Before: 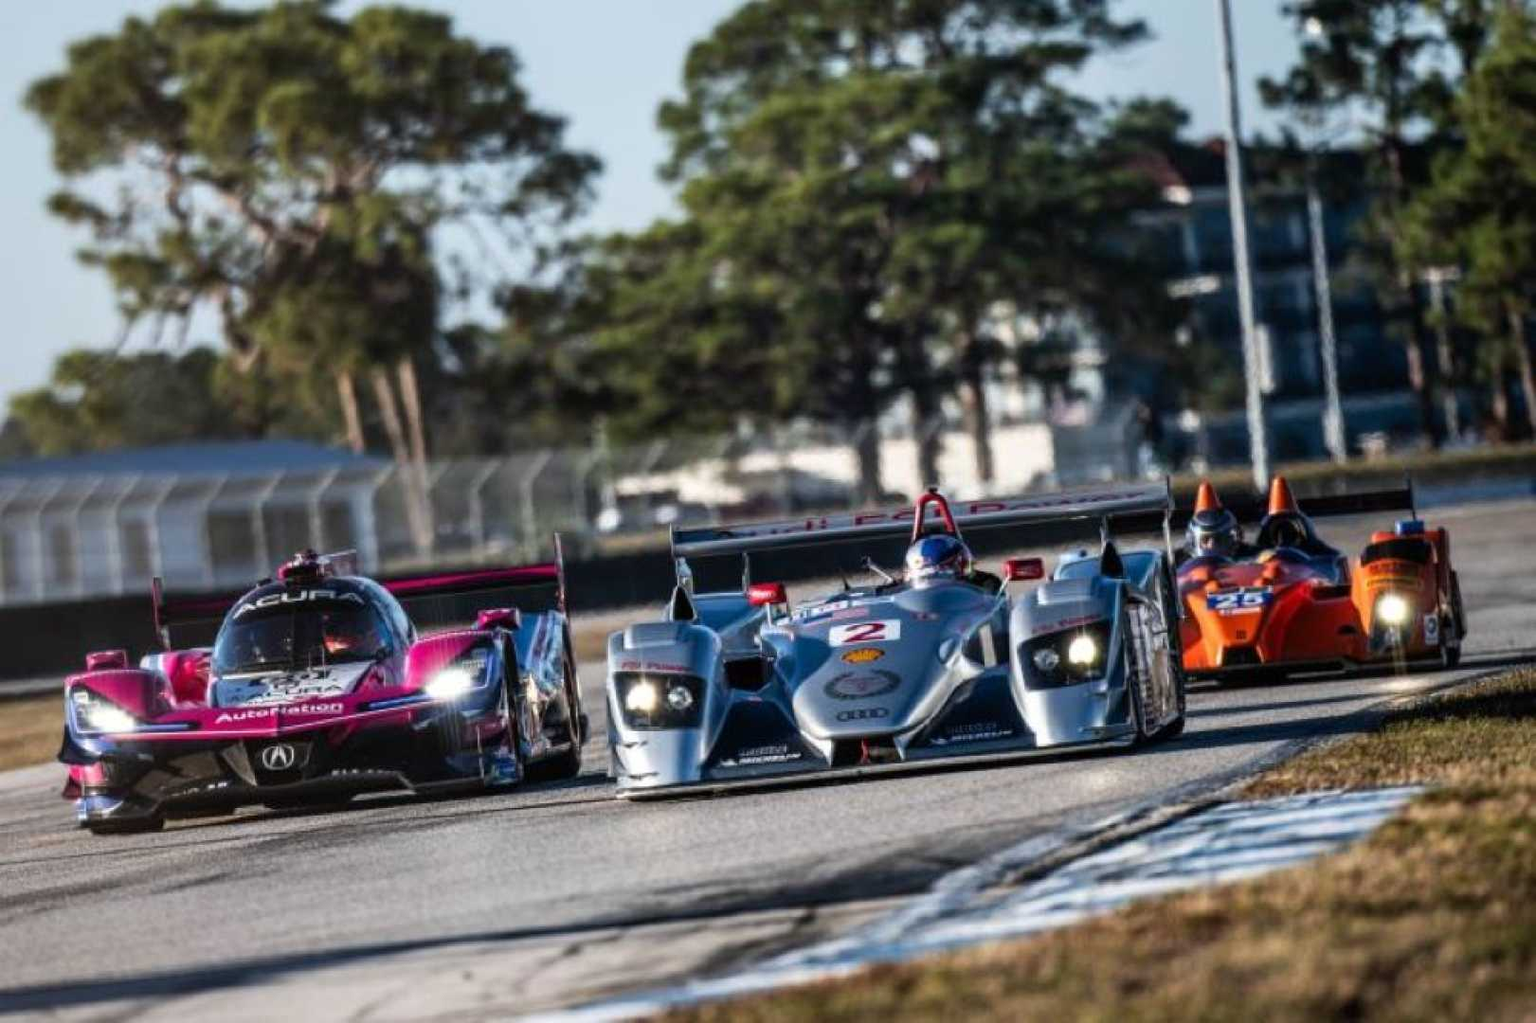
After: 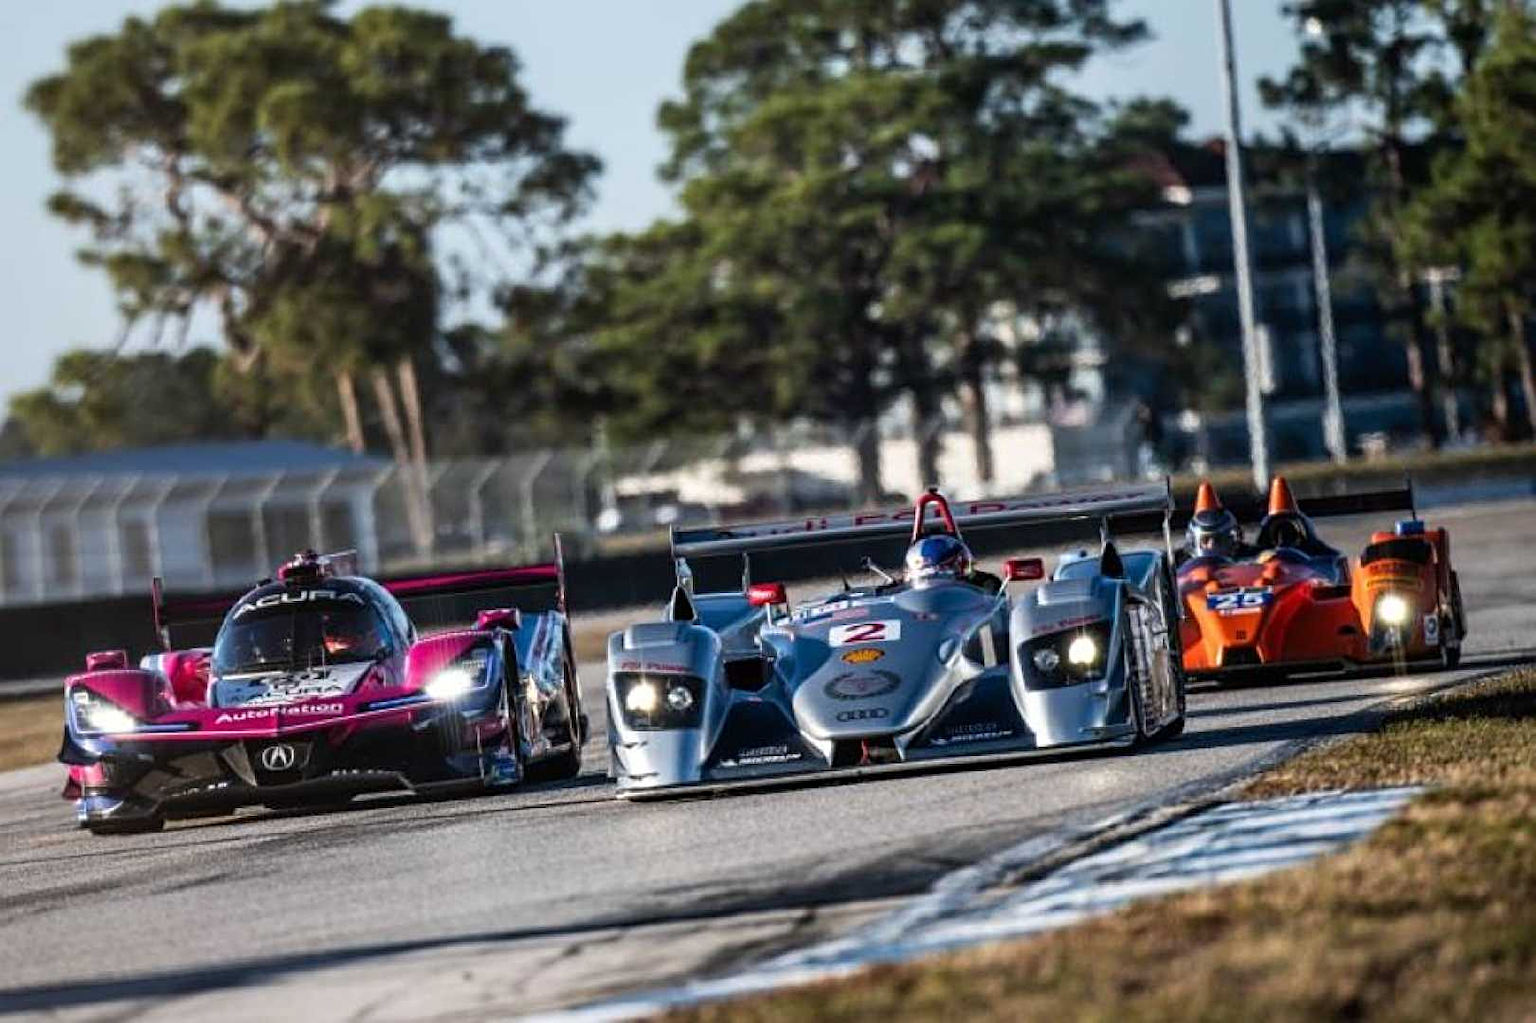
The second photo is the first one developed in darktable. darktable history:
sharpen: radius 2.5, amount 0.323
